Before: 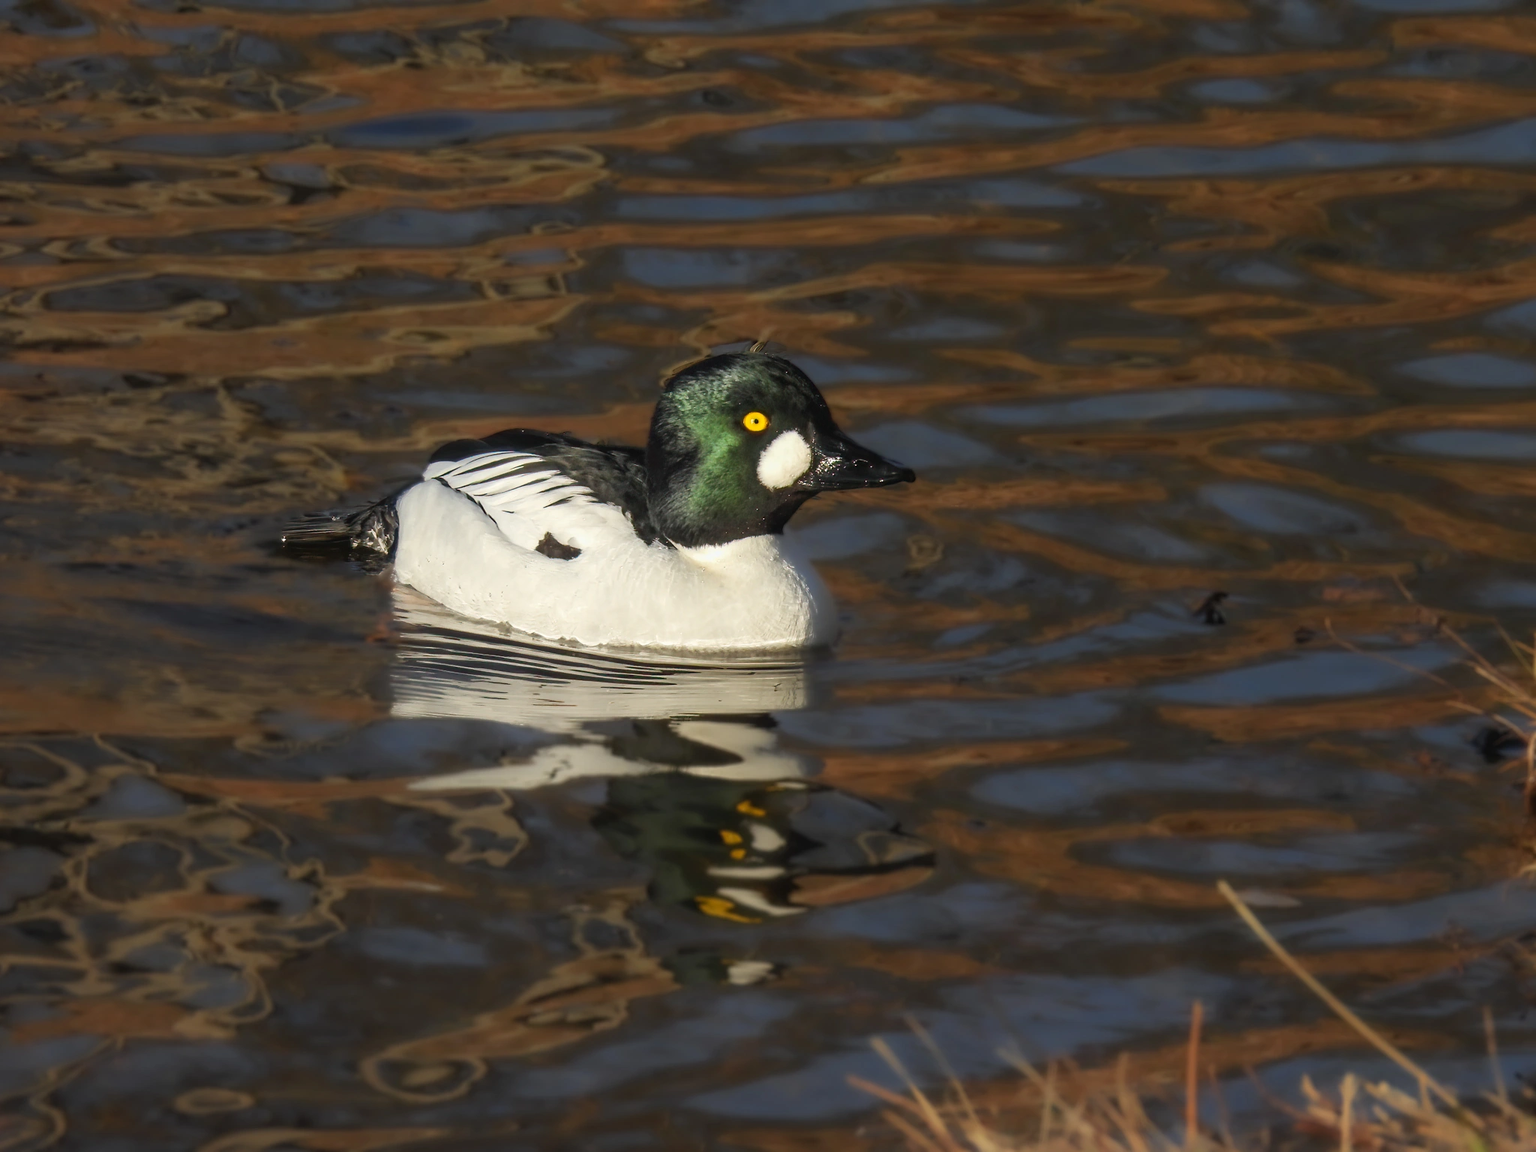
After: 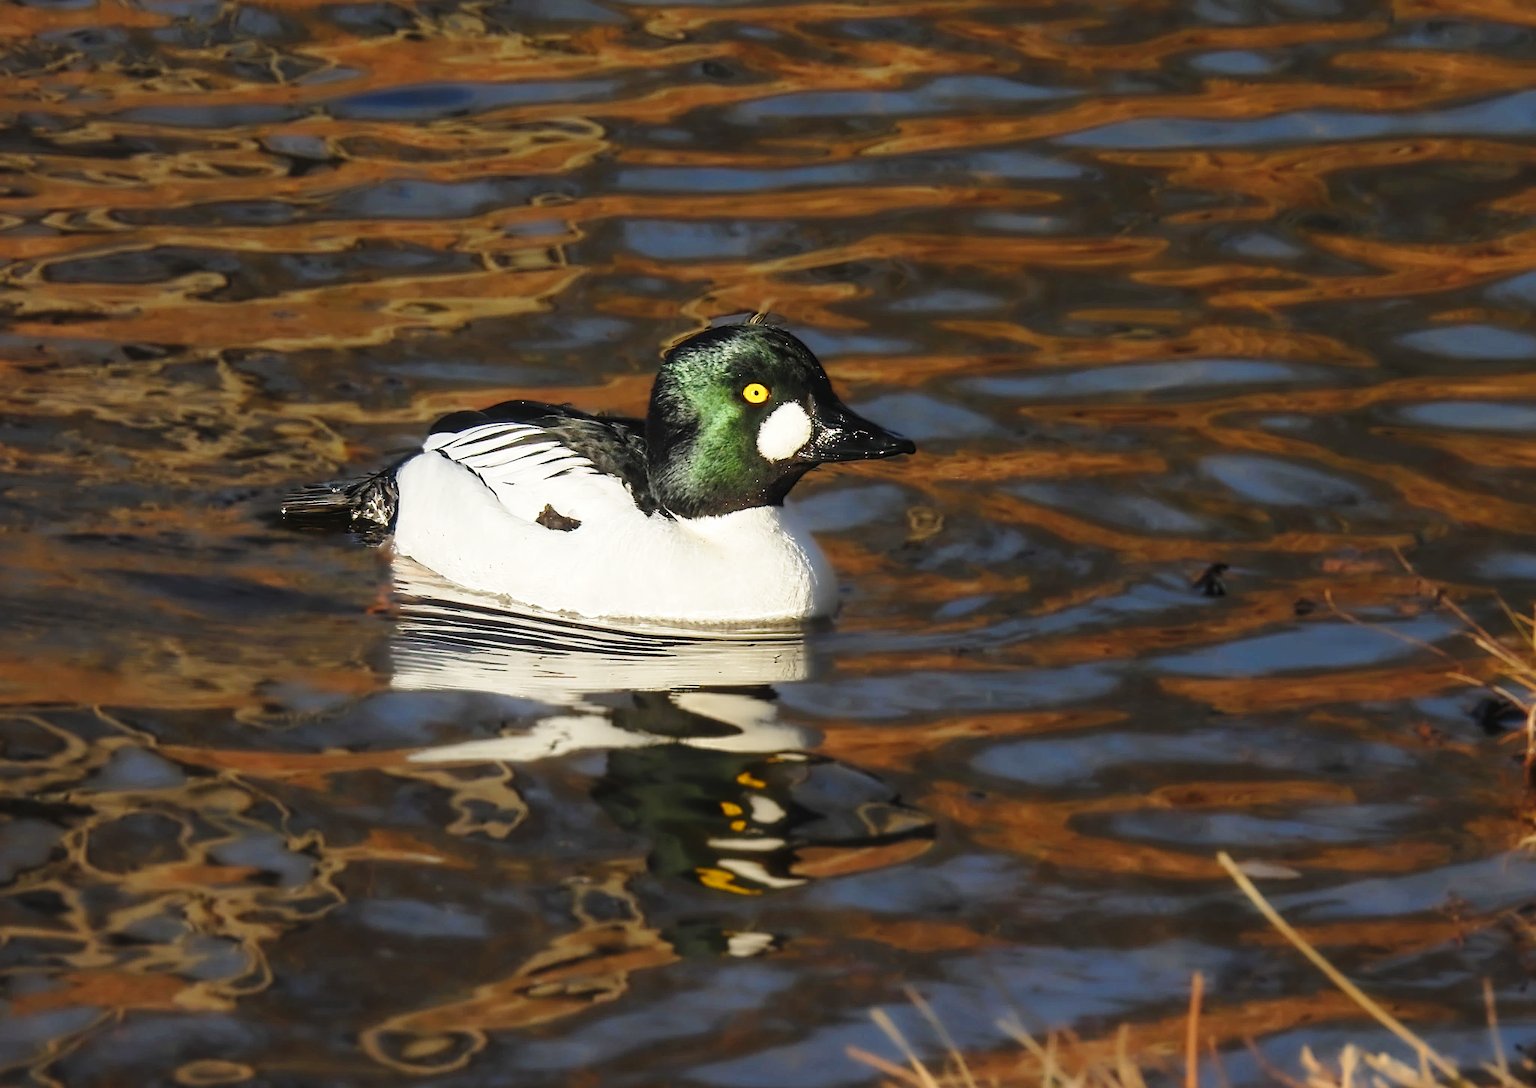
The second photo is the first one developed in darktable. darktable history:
crop and rotate: top 2.479%, bottom 3.018%
sharpen: on, module defaults
base curve: curves: ch0 [(0, 0) (0.028, 0.03) (0.121, 0.232) (0.46, 0.748) (0.859, 0.968) (1, 1)], preserve colors none
